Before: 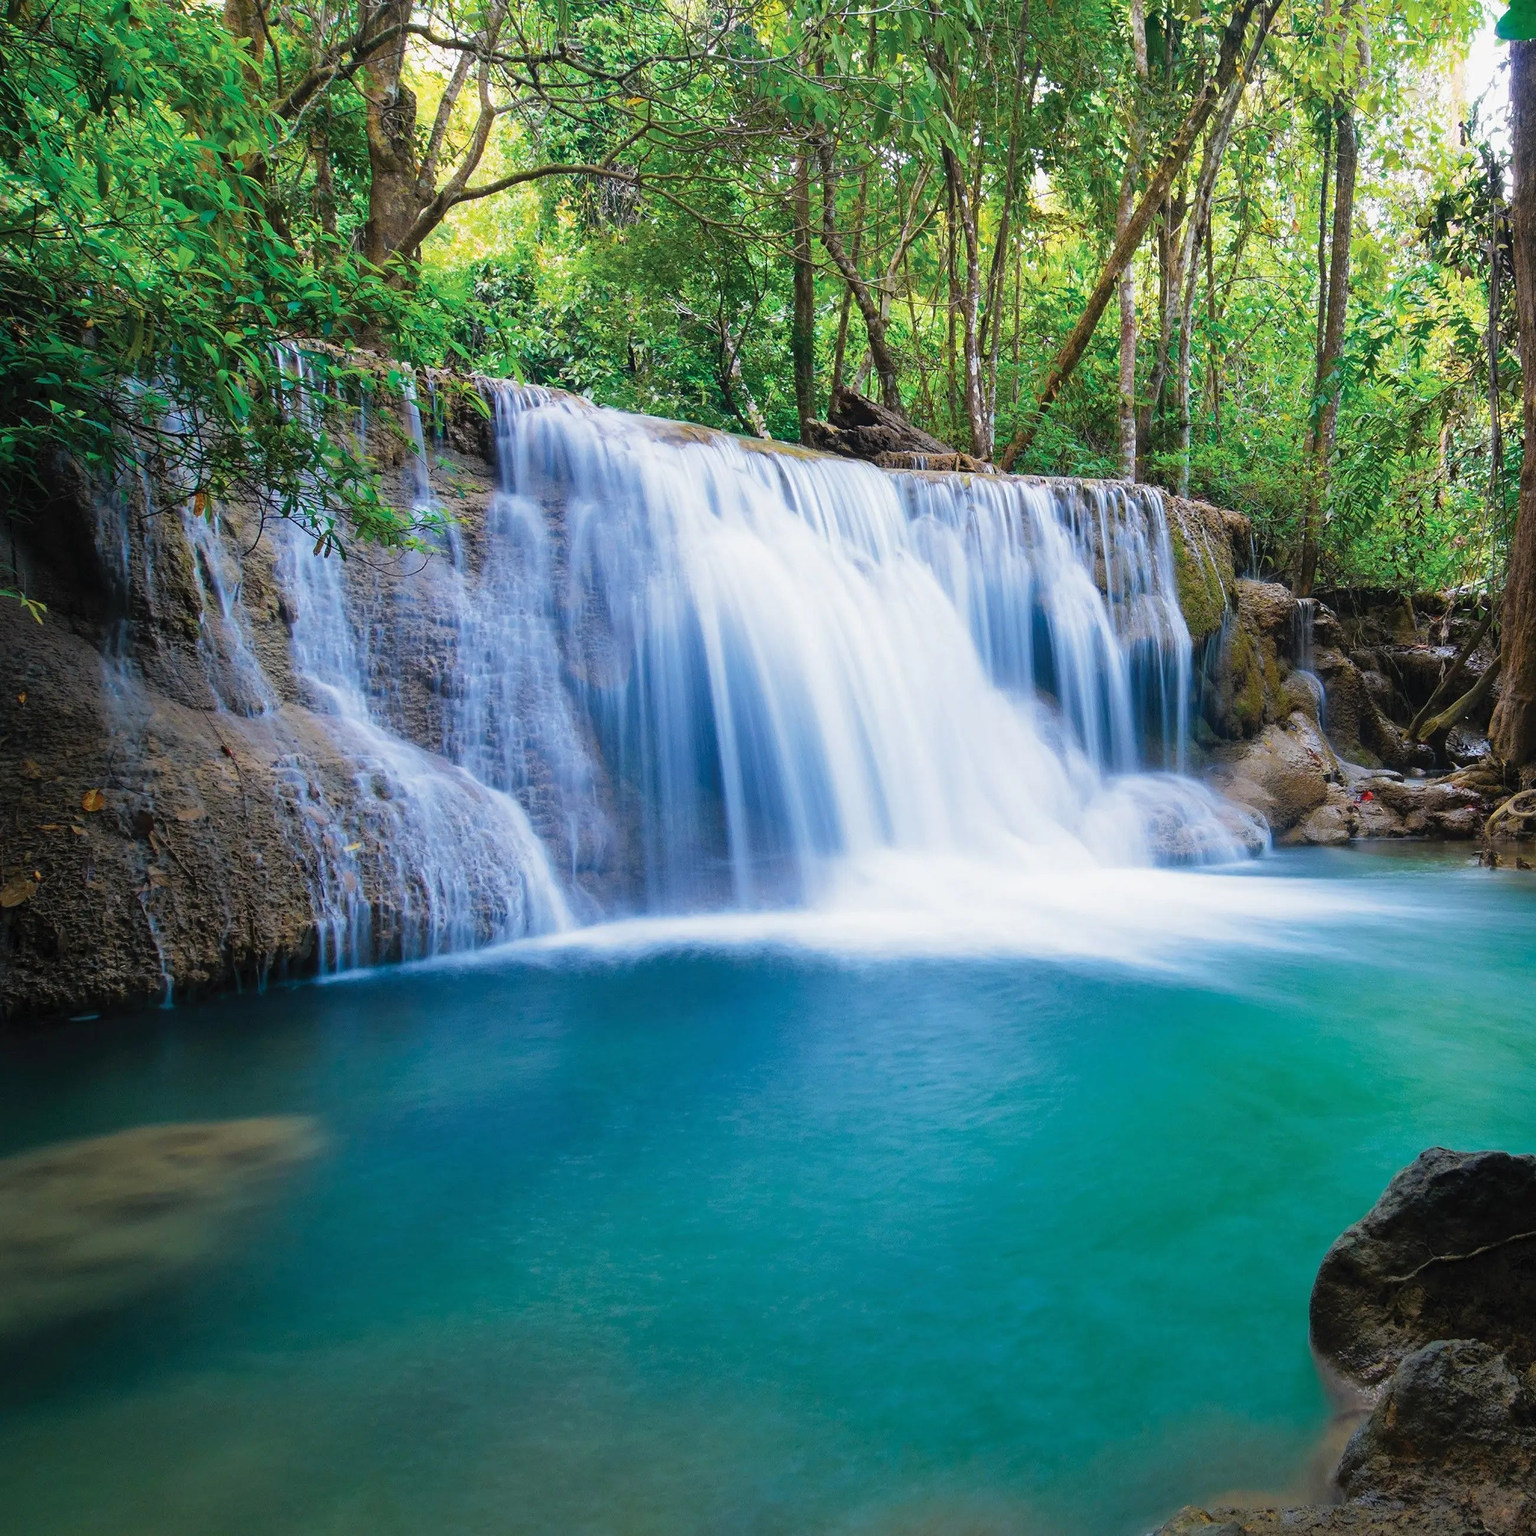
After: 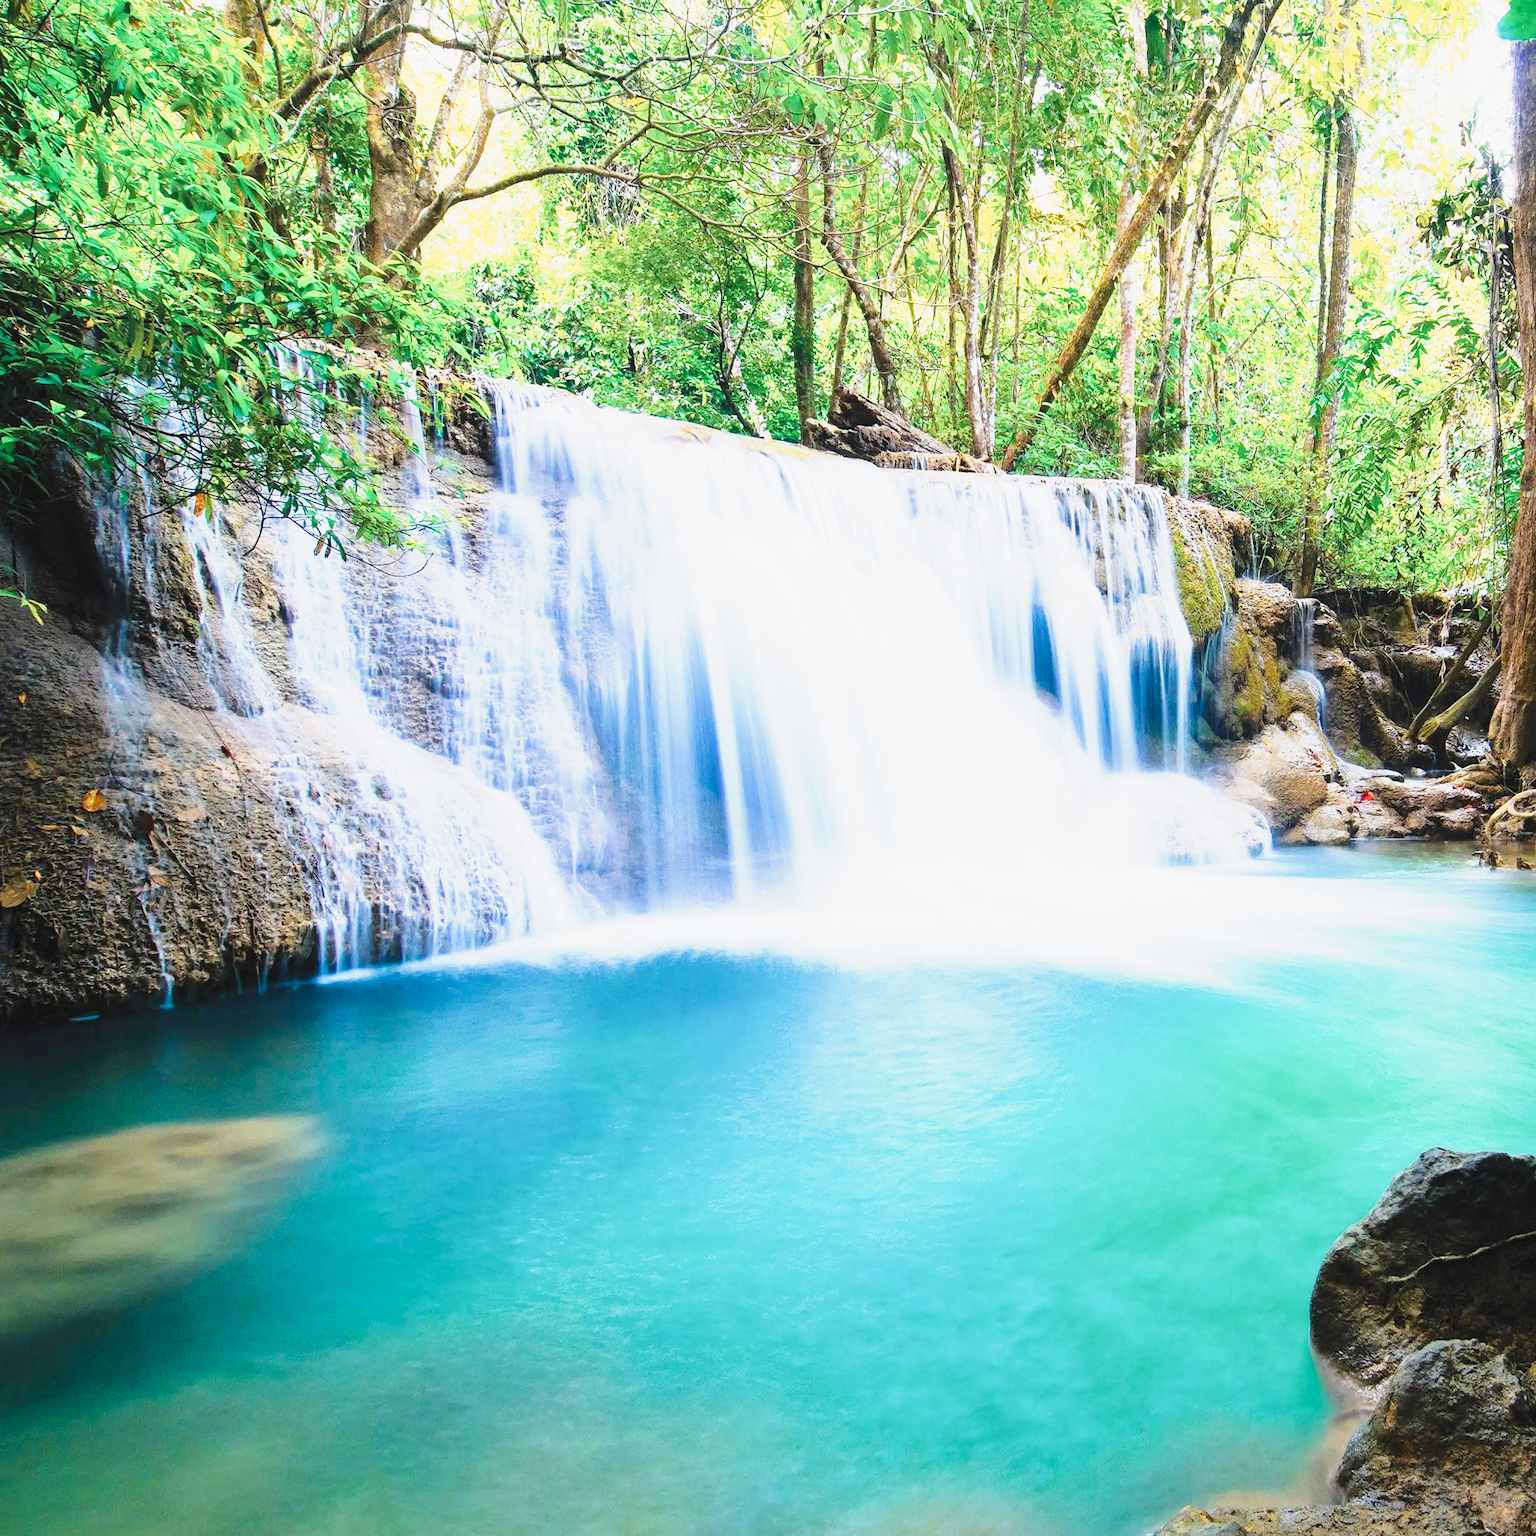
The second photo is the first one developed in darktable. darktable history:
exposure: exposure 1.151 EV, compensate highlight preservation false
tone curve: curves: ch0 [(0, 0.029) (0.087, 0.084) (0.227, 0.239) (0.46, 0.576) (0.657, 0.796) (0.861, 0.932) (0.997, 0.951)]; ch1 [(0, 0) (0.353, 0.344) (0.45, 0.46) (0.502, 0.494) (0.534, 0.523) (0.573, 0.576) (0.602, 0.631) (0.647, 0.669) (1, 1)]; ch2 [(0, 0) (0.333, 0.346) (0.385, 0.395) (0.44, 0.466) (0.5, 0.493) (0.521, 0.56) (0.553, 0.579) (0.573, 0.599) (0.667, 0.777) (1, 1)], preserve colors none
